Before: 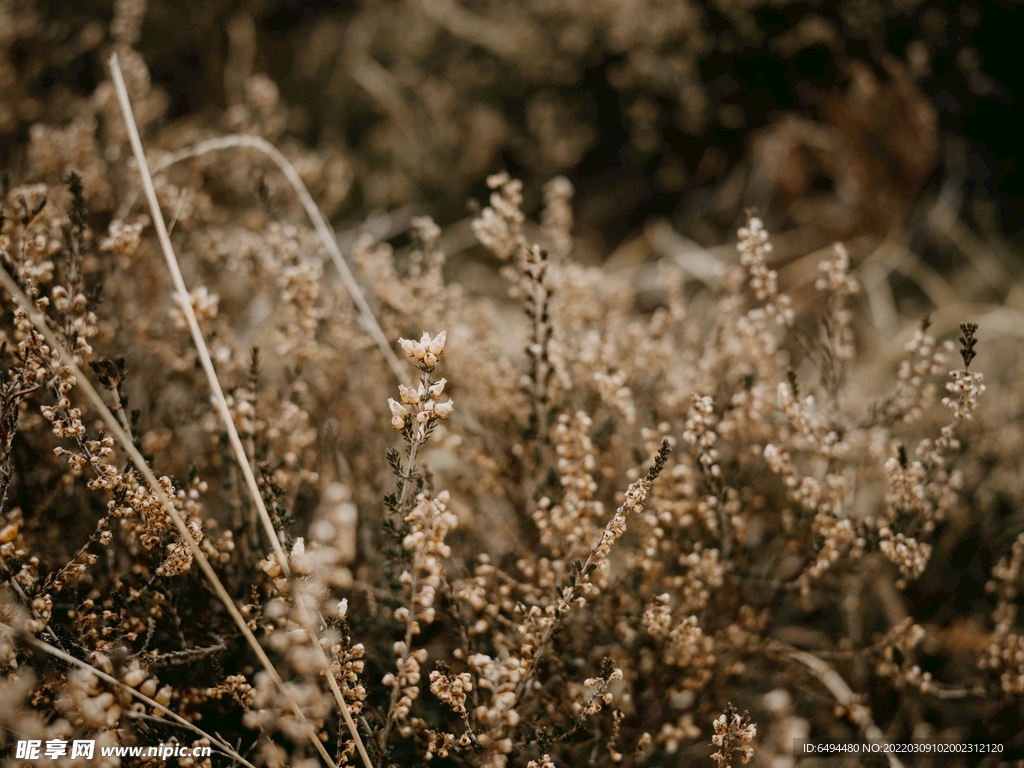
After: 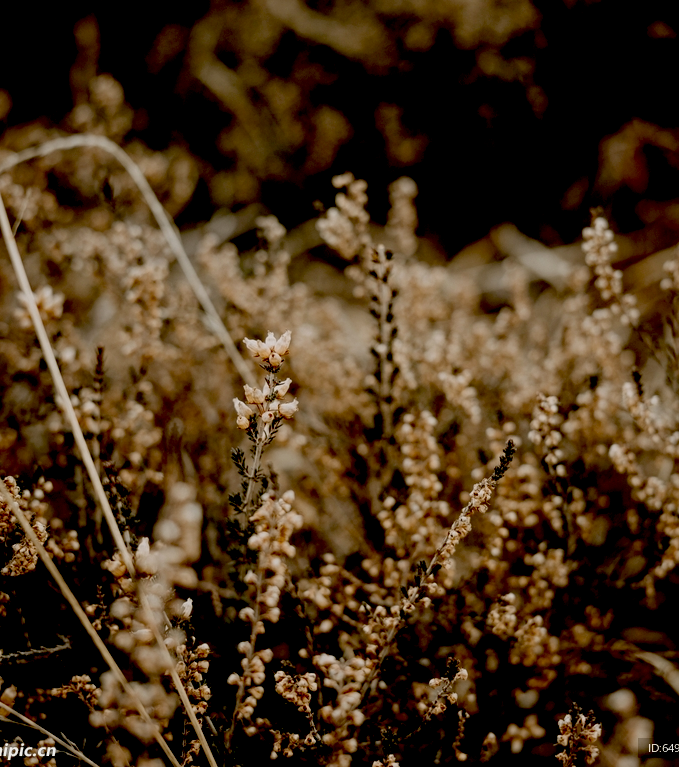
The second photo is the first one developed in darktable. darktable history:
crop and rotate: left 15.206%, right 18.46%
exposure: black level correction 0.045, exposure -0.228 EV, compensate highlight preservation false
